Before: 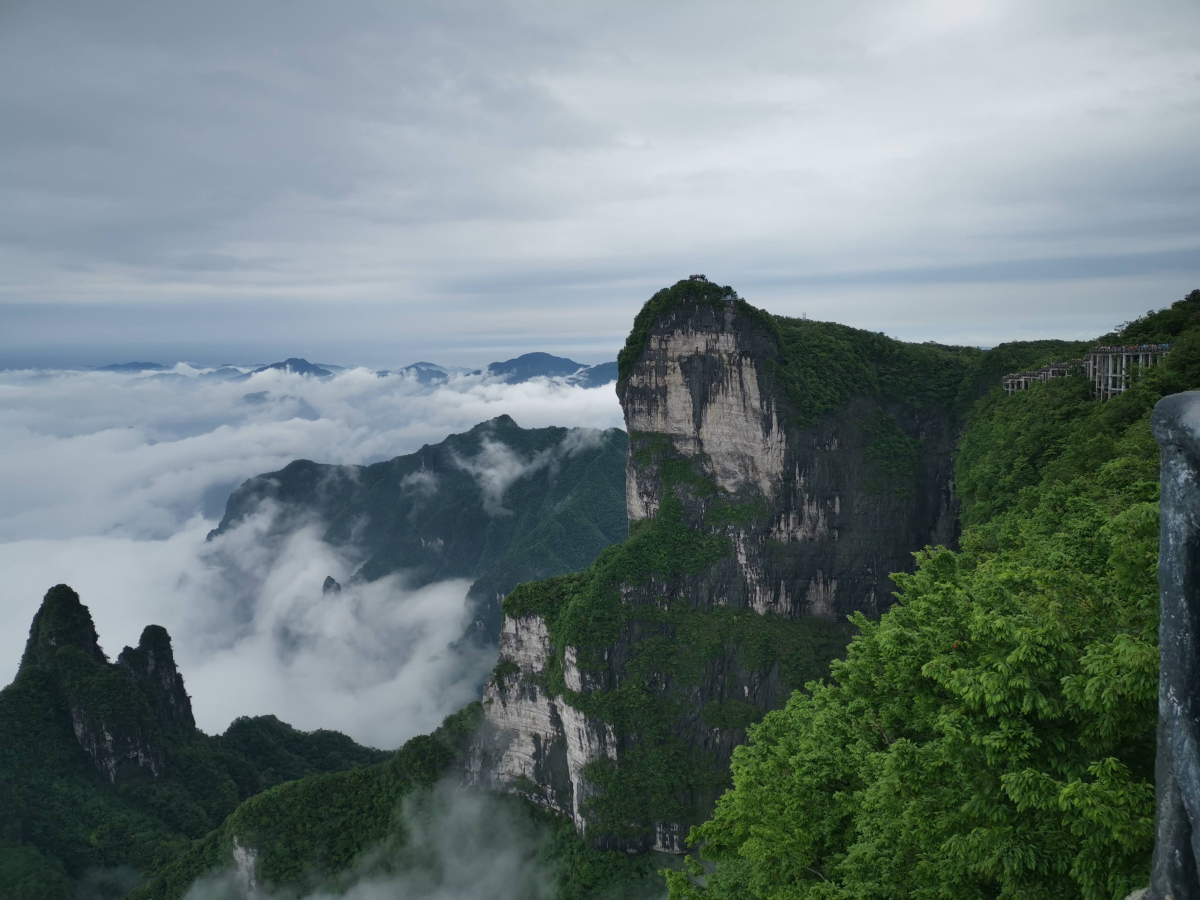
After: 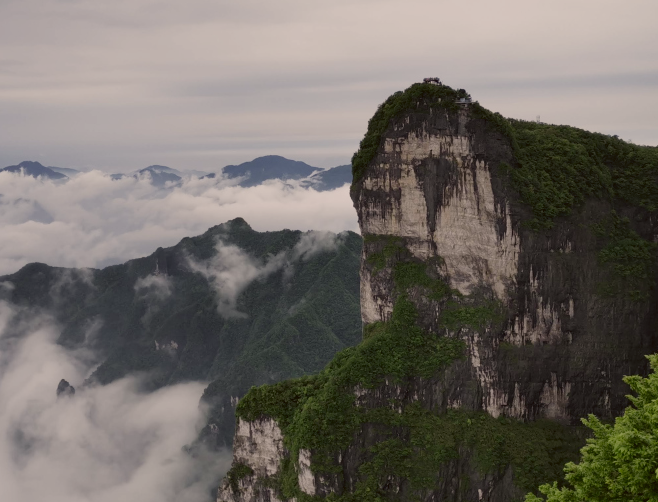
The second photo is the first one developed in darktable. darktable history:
color correction: highlights a* 6.15, highlights b* 8.45, shadows a* 5.66, shadows b* 7.53, saturation 0.904
filmic rgb: black relative exposure -16 EV, white relative exposure 6.12 EV, hardness 5.24, add noise in highlights 0.001, preserve chrominance no, color science v3 (2019), use custom middle-gray values true, contrast in highlights soft
crop and rotate: left 22.213%, top 21.905%, right 22.935%, bottom 22.291%
